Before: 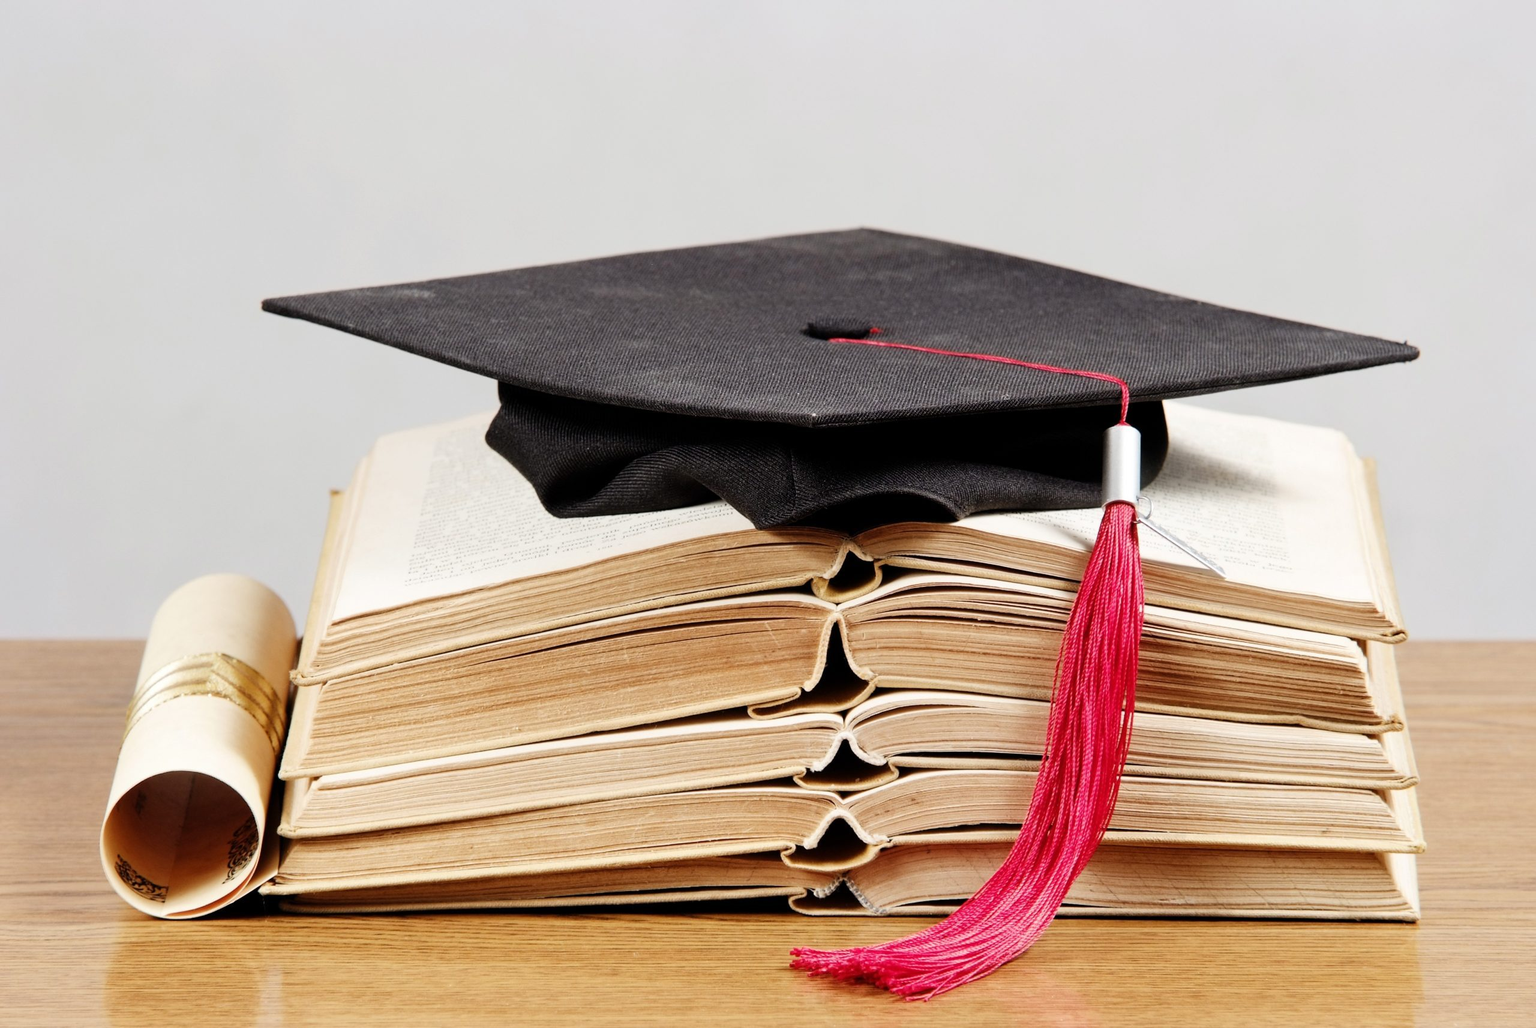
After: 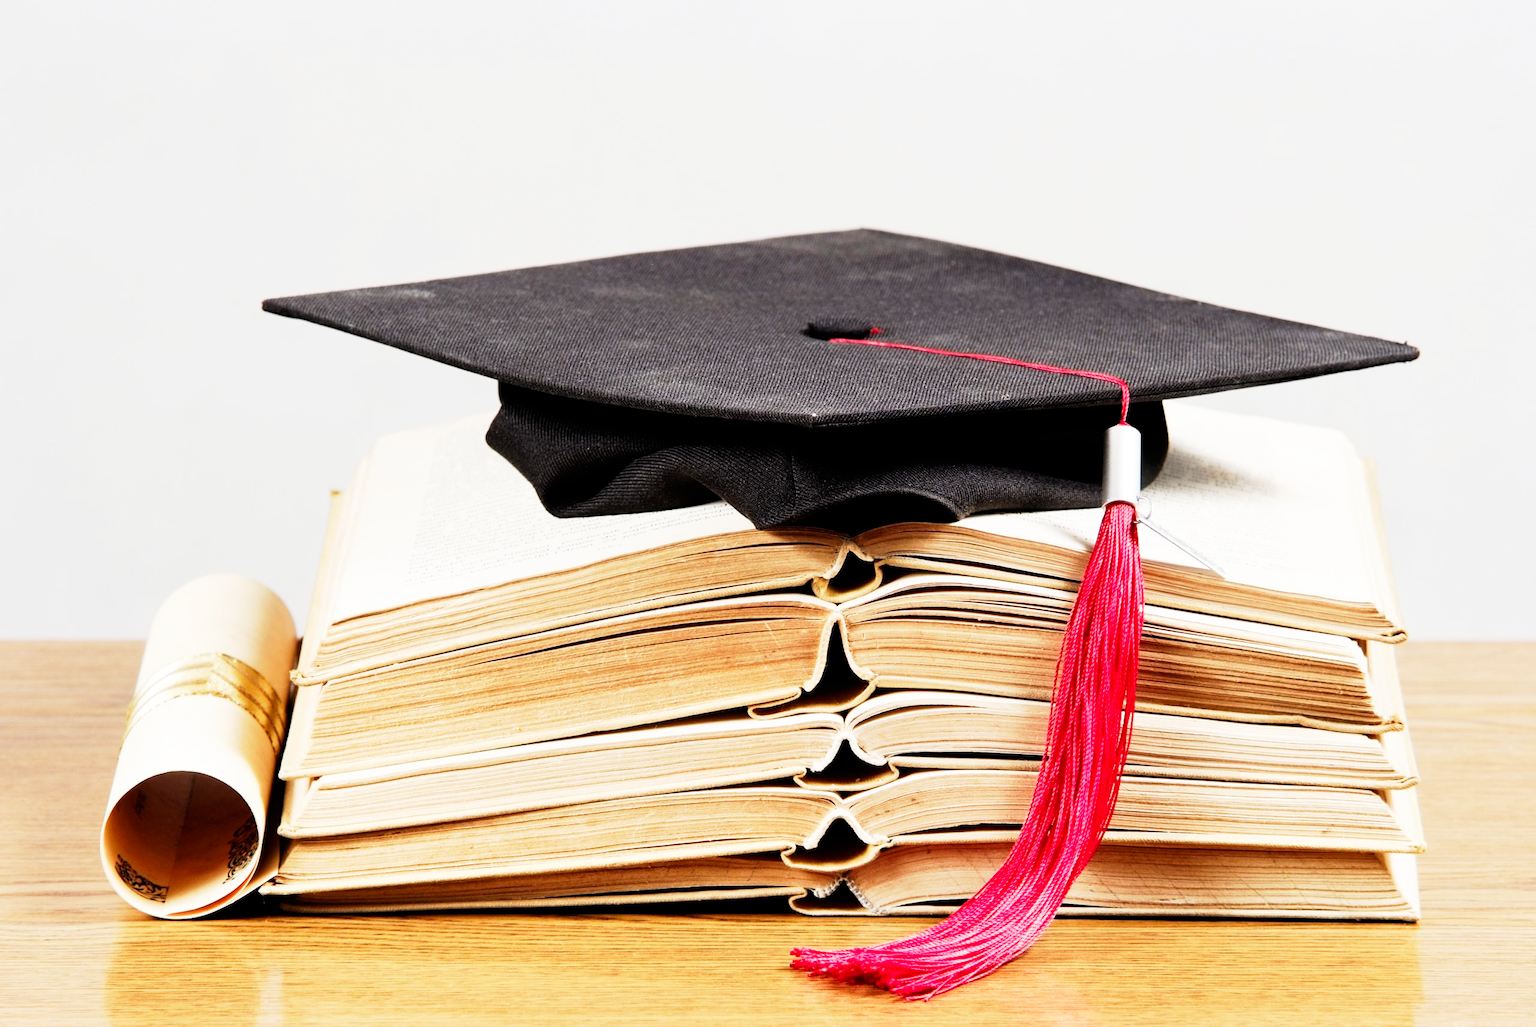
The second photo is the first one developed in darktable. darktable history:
exposure: compensate highlight preservation false
base curve: curves: ch0 [(0, 0) (0.005, 0.002) (0.193, 0.295) (0.399, 0.664) (0.75, 0.928) (1, 1)], exposure shift 0.578, preserve colors none
